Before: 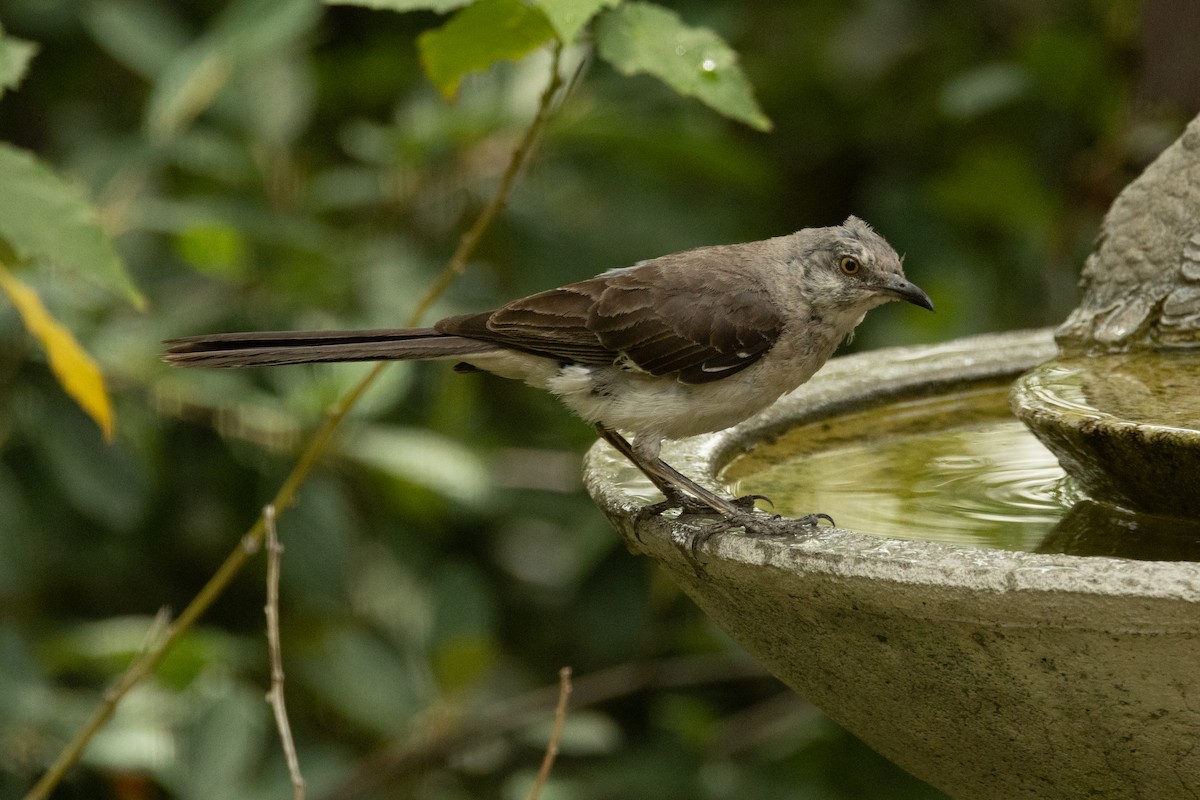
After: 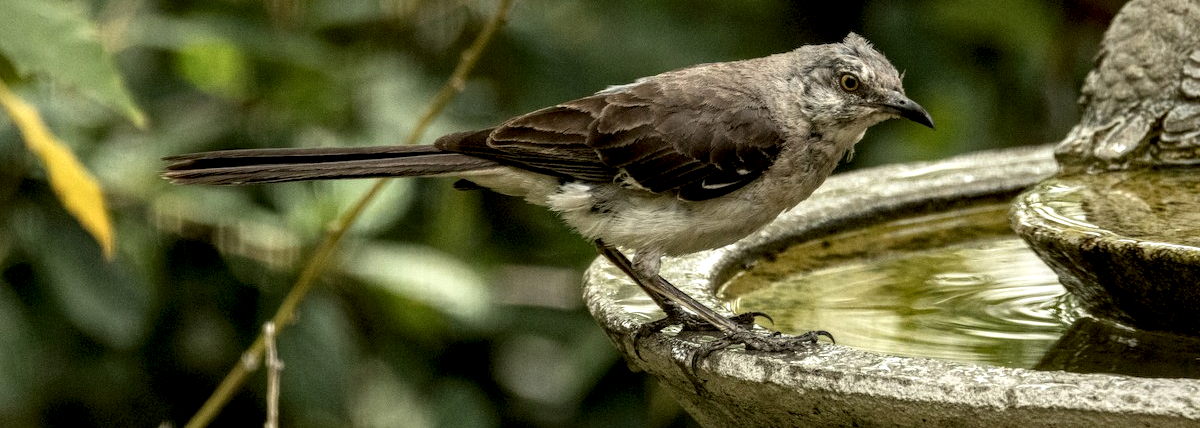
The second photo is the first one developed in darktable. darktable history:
local contrast: highlights 19%, detail 186%
exposure: compensate highlight preservation false
crop and rotate: top 23.043%, bottom 23.437%
